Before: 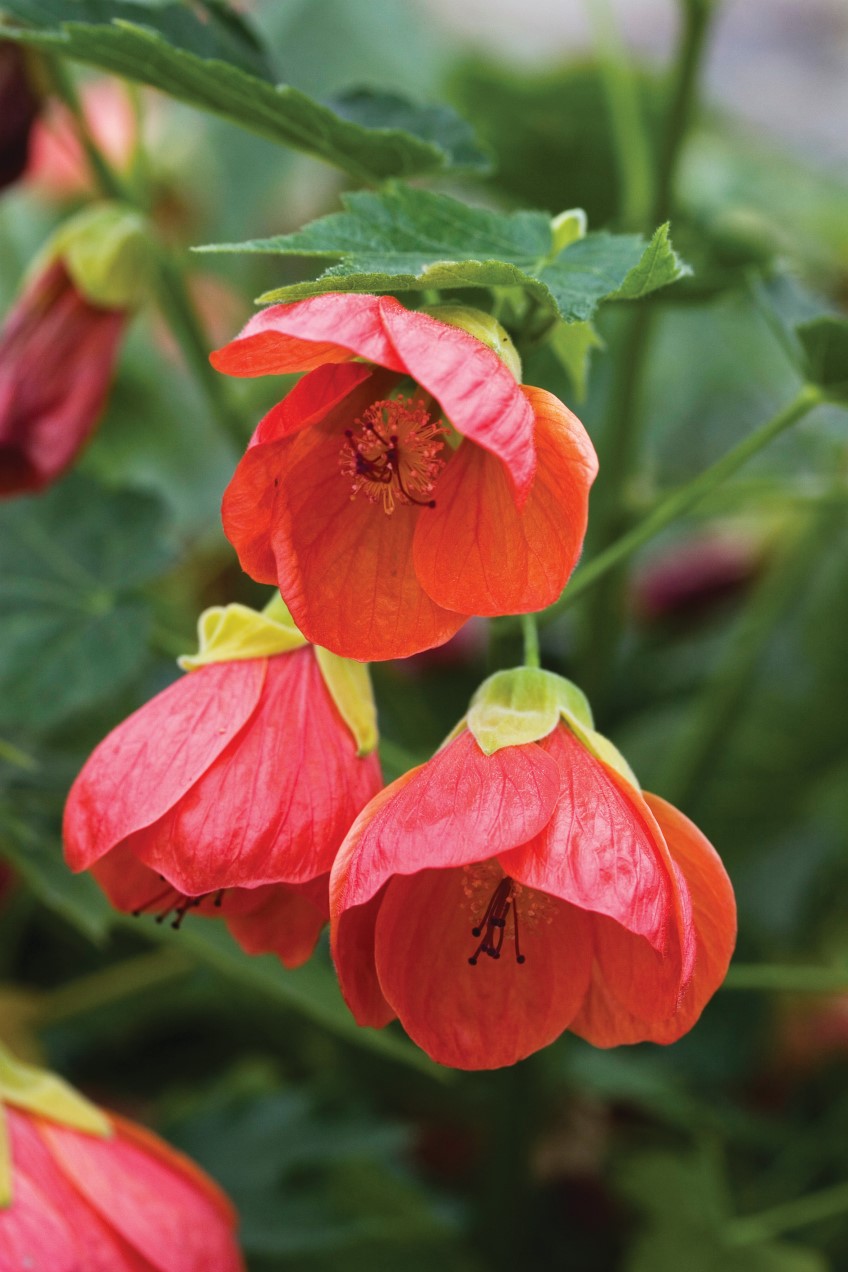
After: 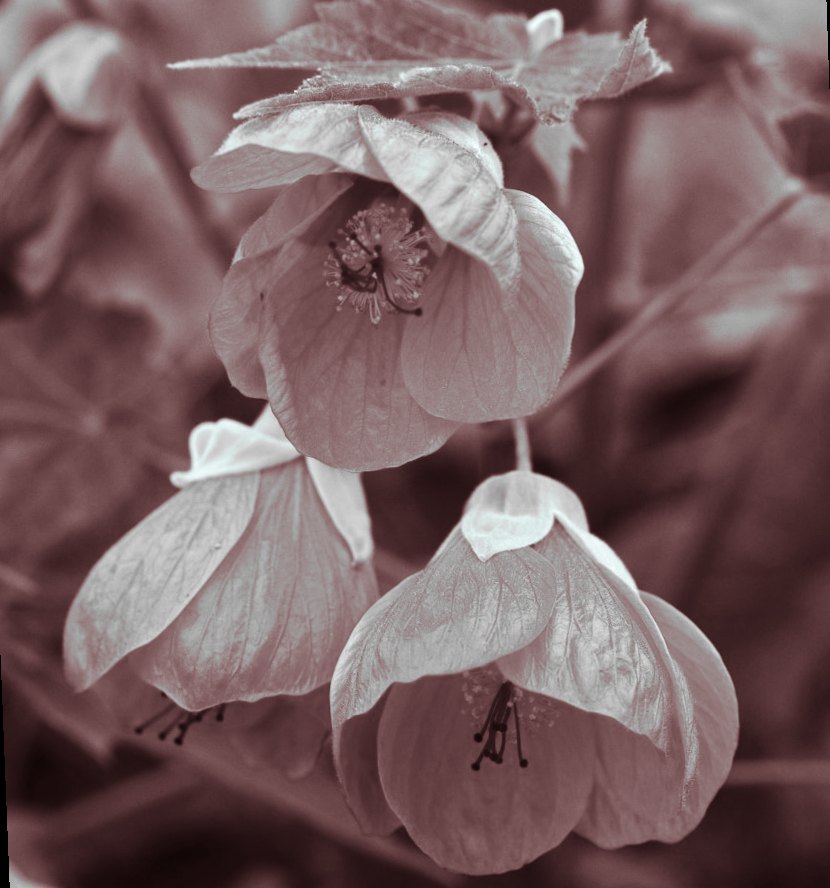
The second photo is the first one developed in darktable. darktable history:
tone equalizer: -8 EV -0.417 EV, -7 EV -0.389 EV, -6 EV -0.333 EV, -5 EV -0.222 EV, -3 EV 0.222 EV, -2 EV 0.333 EV, -1 EV 0.389 EV, +0 EV 0.417 EV, edges refinement/feathering 500, mask exposure compensation -1.57 EV, preserve details no
rotate and perspective: rotation -2.12°, lens shift (vertical) 0.009, lens shift (horizontal) -0.008, automatic cropping original format, crop left 0.036, crop right 0.964, crop top 0.05, crop bottom 0.959
split-toning: highlights › hue 180°
crop and rotate: top 12.5%, bottom 12.5%
monochrome: on, module defaults
